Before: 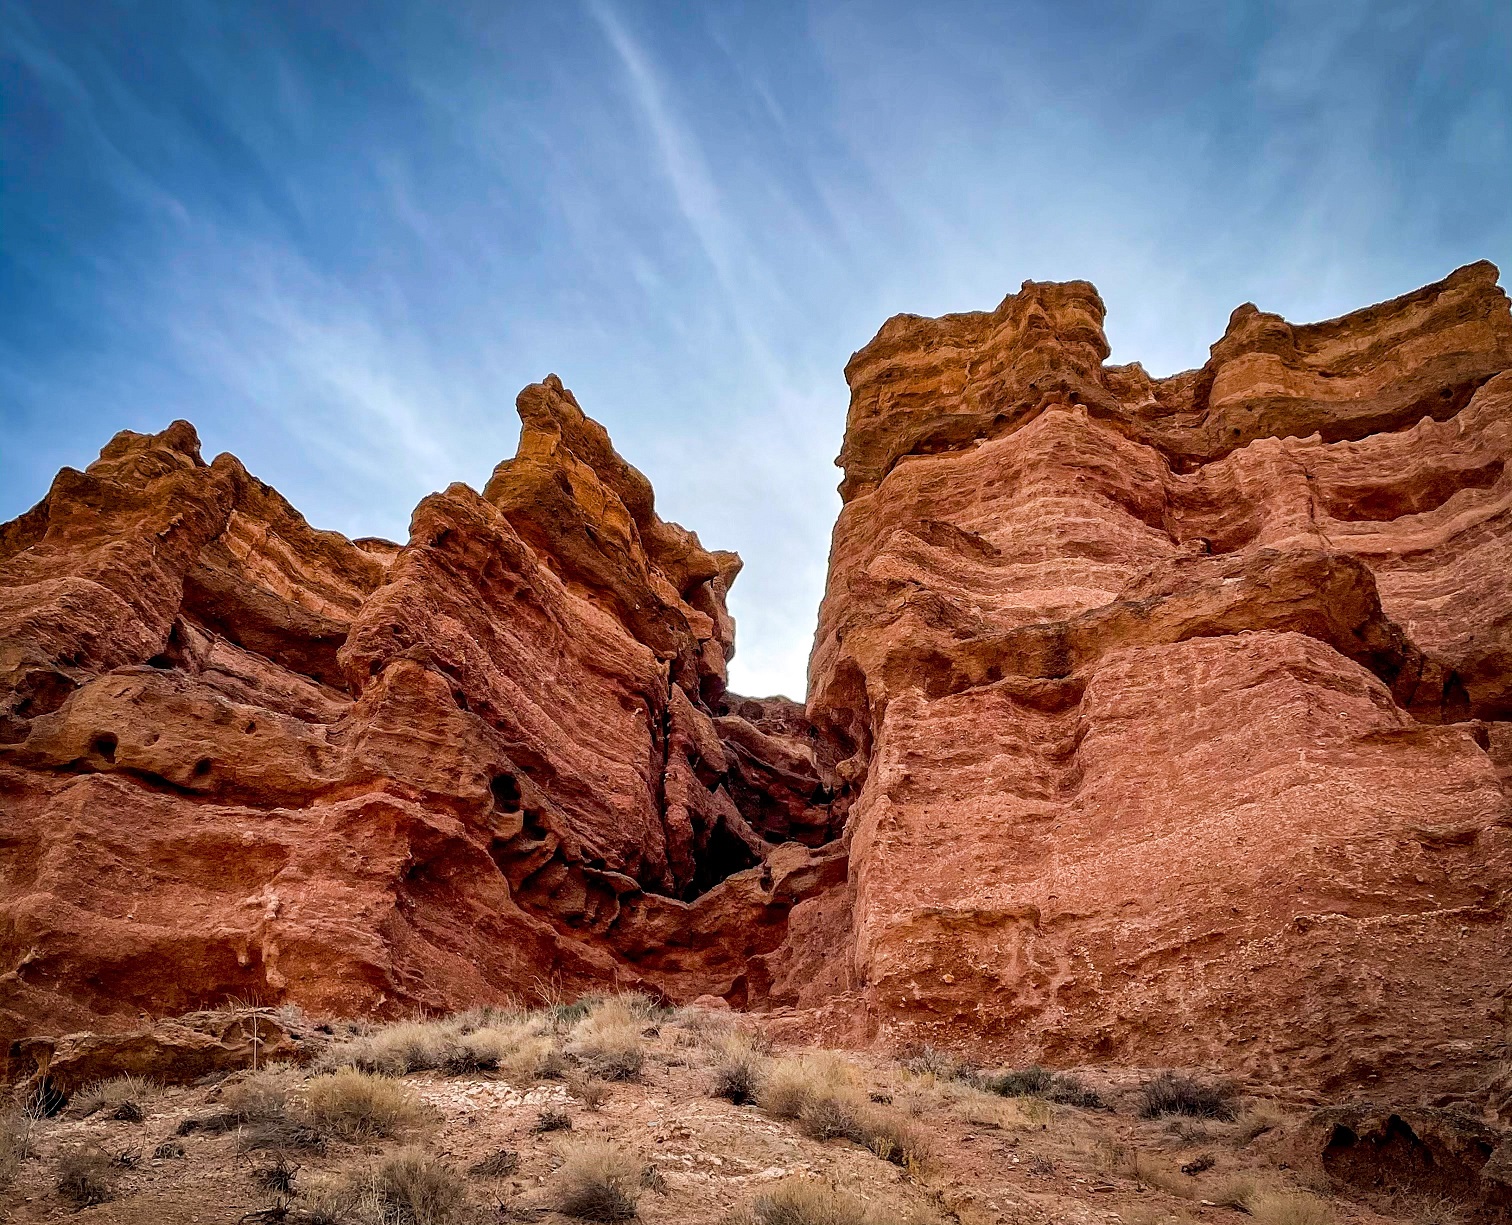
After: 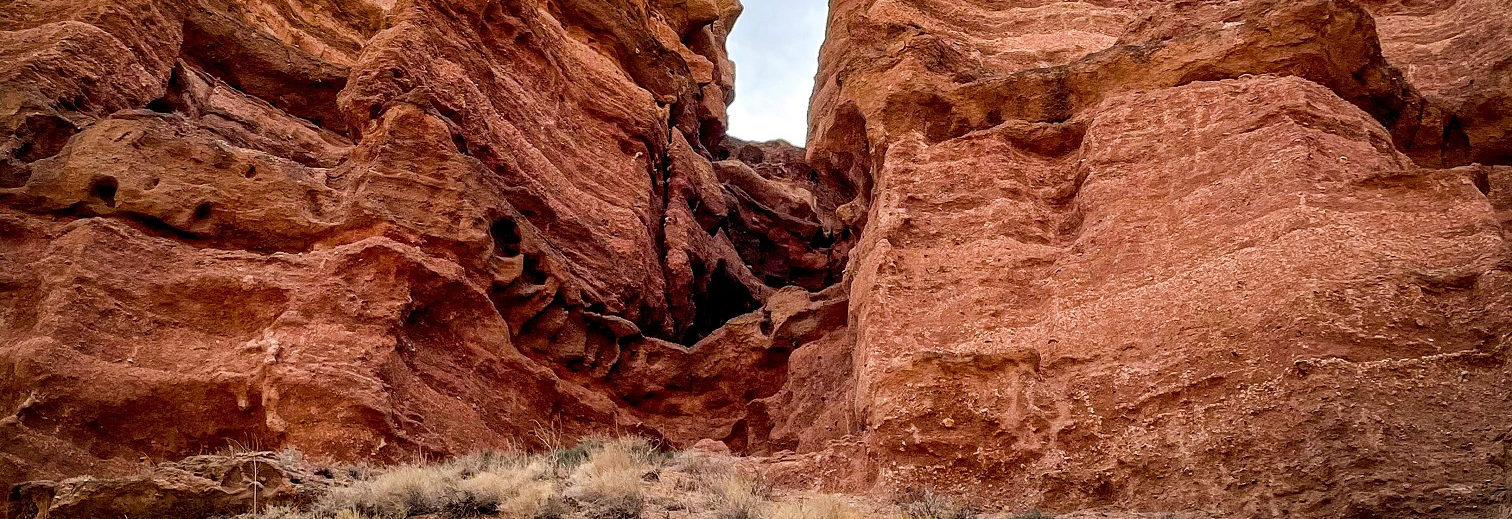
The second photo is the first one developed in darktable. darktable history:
crop: top 45.439%, bottom 12.192%
